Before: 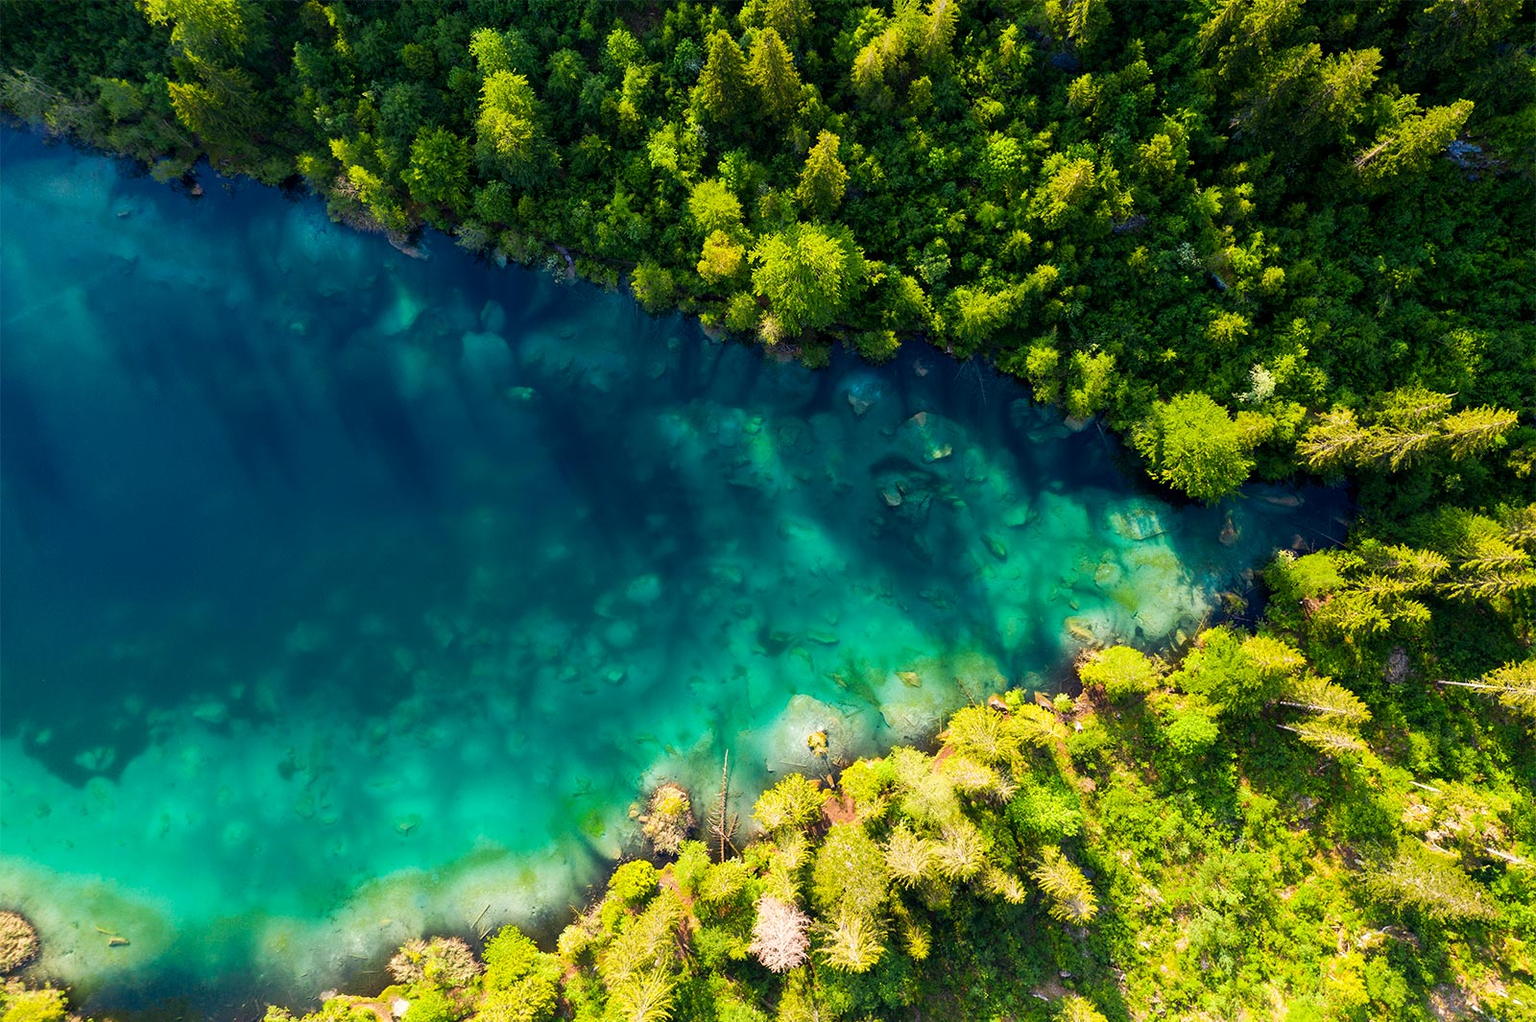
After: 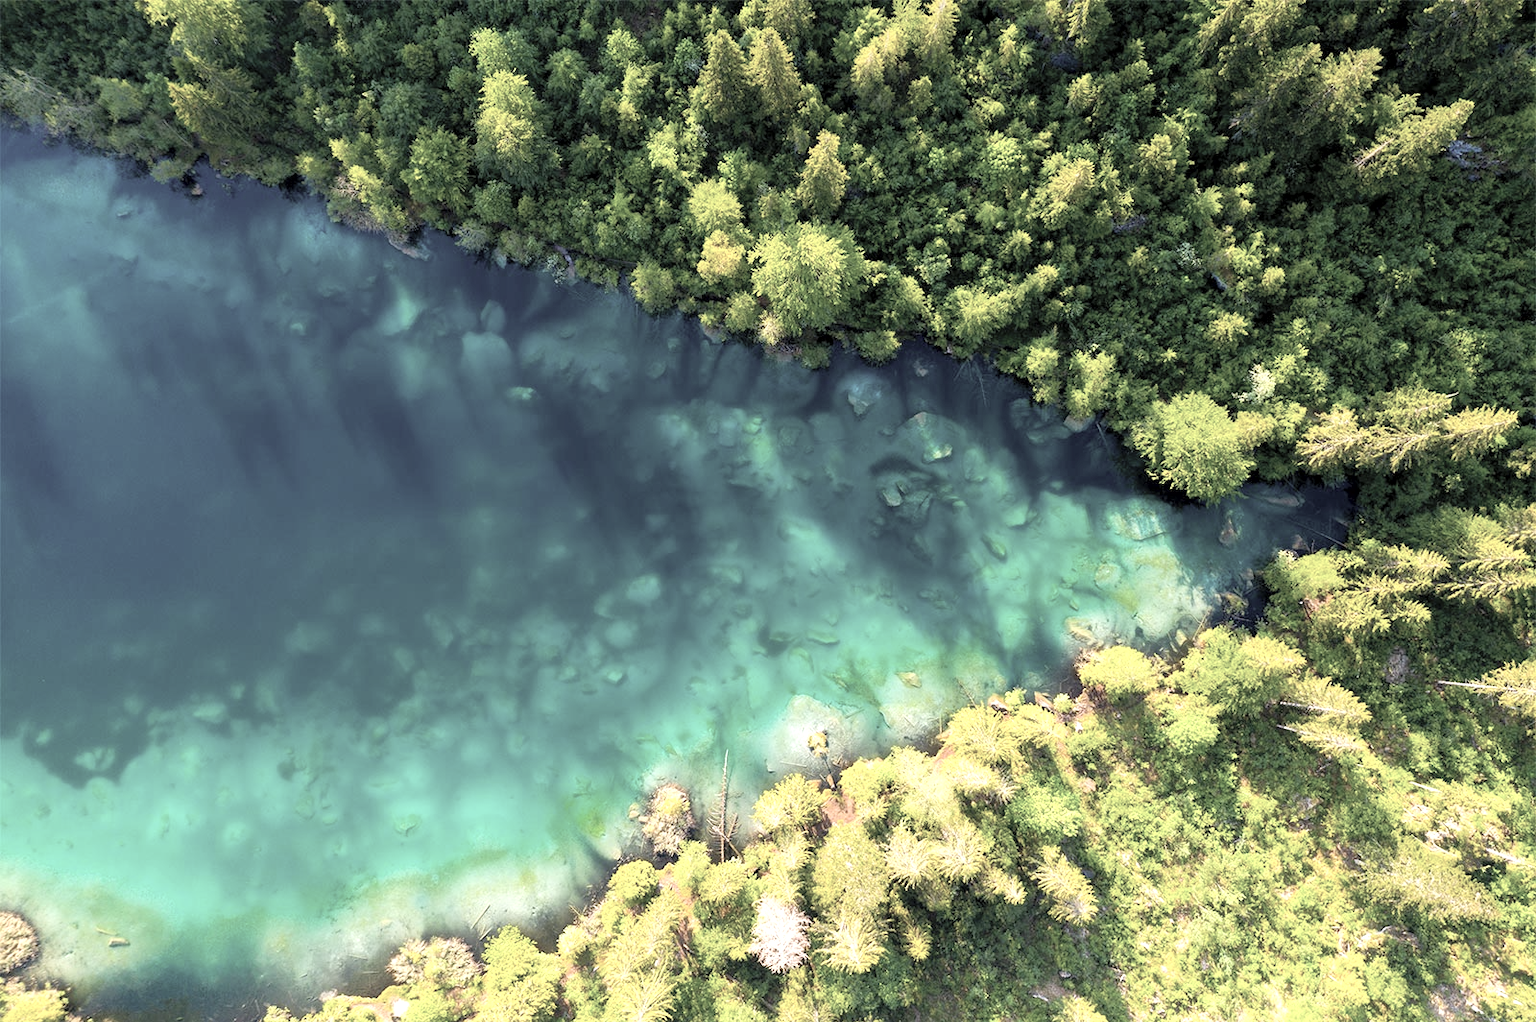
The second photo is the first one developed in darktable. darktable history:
exposure: black level correction 0.001, exposure 0.5 EV, compensate exposure bias true, compensate highlight preservation false
contrast brightness saturation: brightness 0.18, saturation -0.5
